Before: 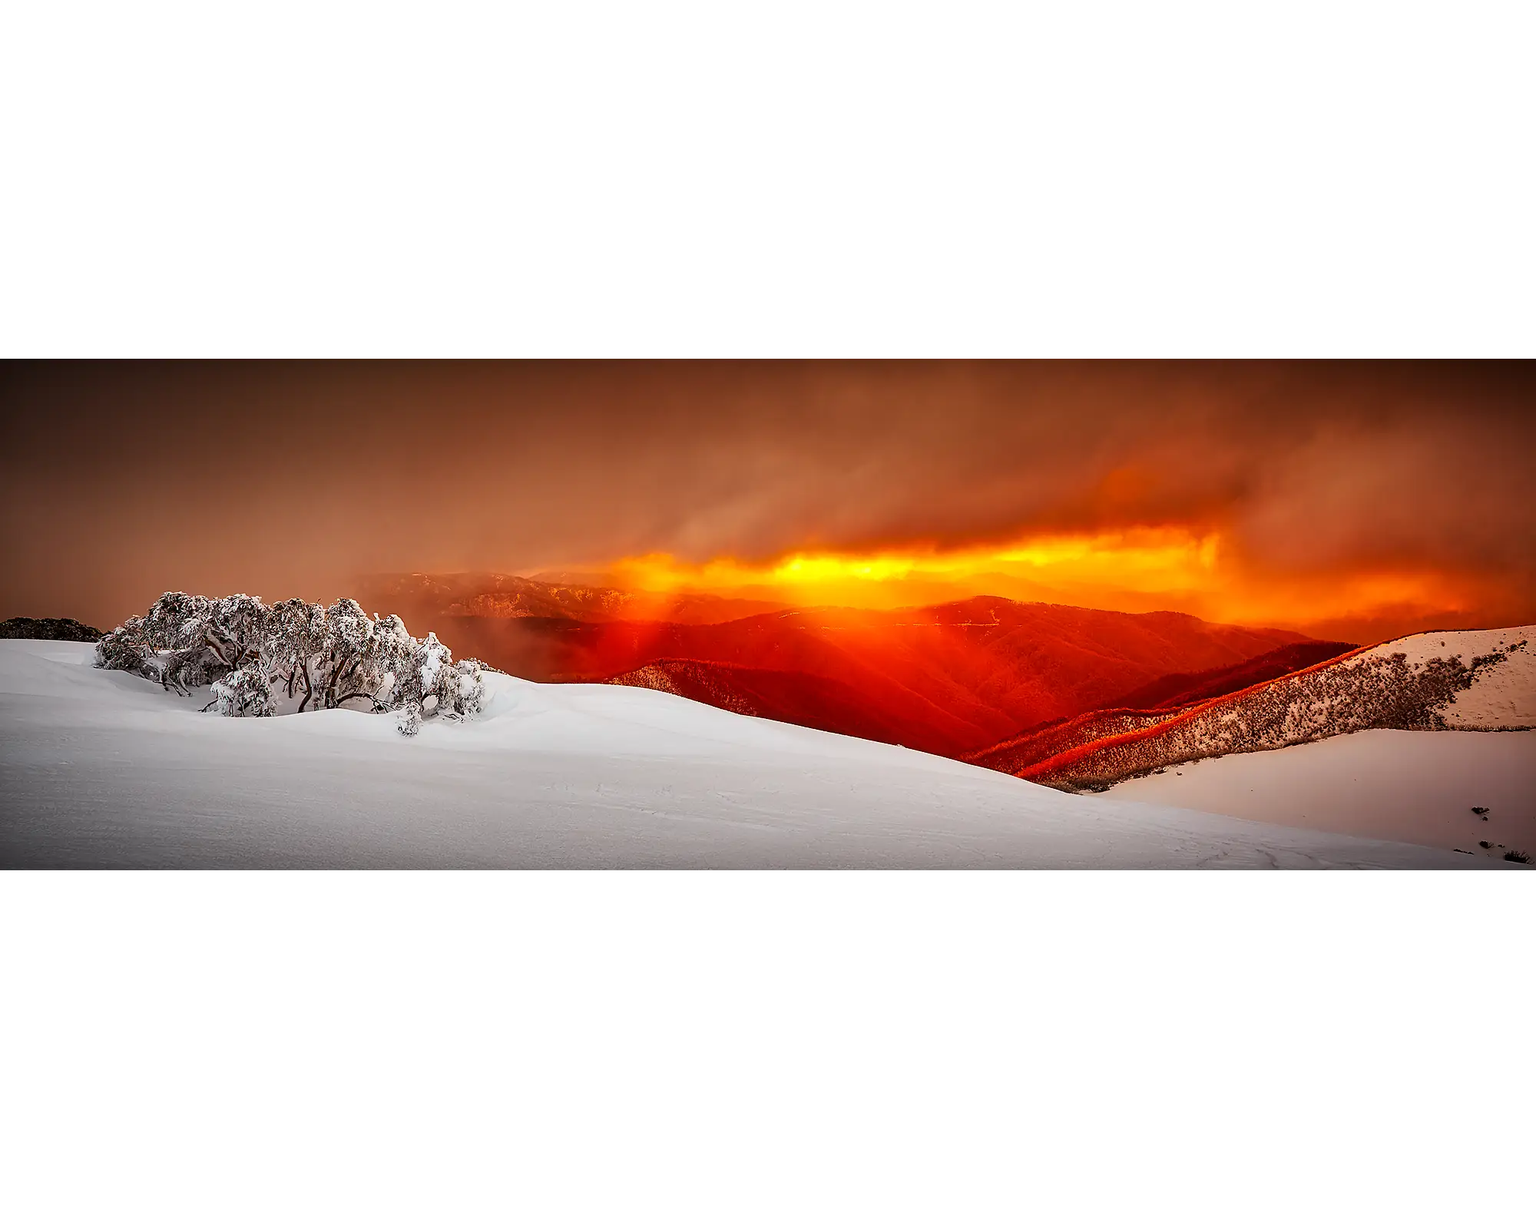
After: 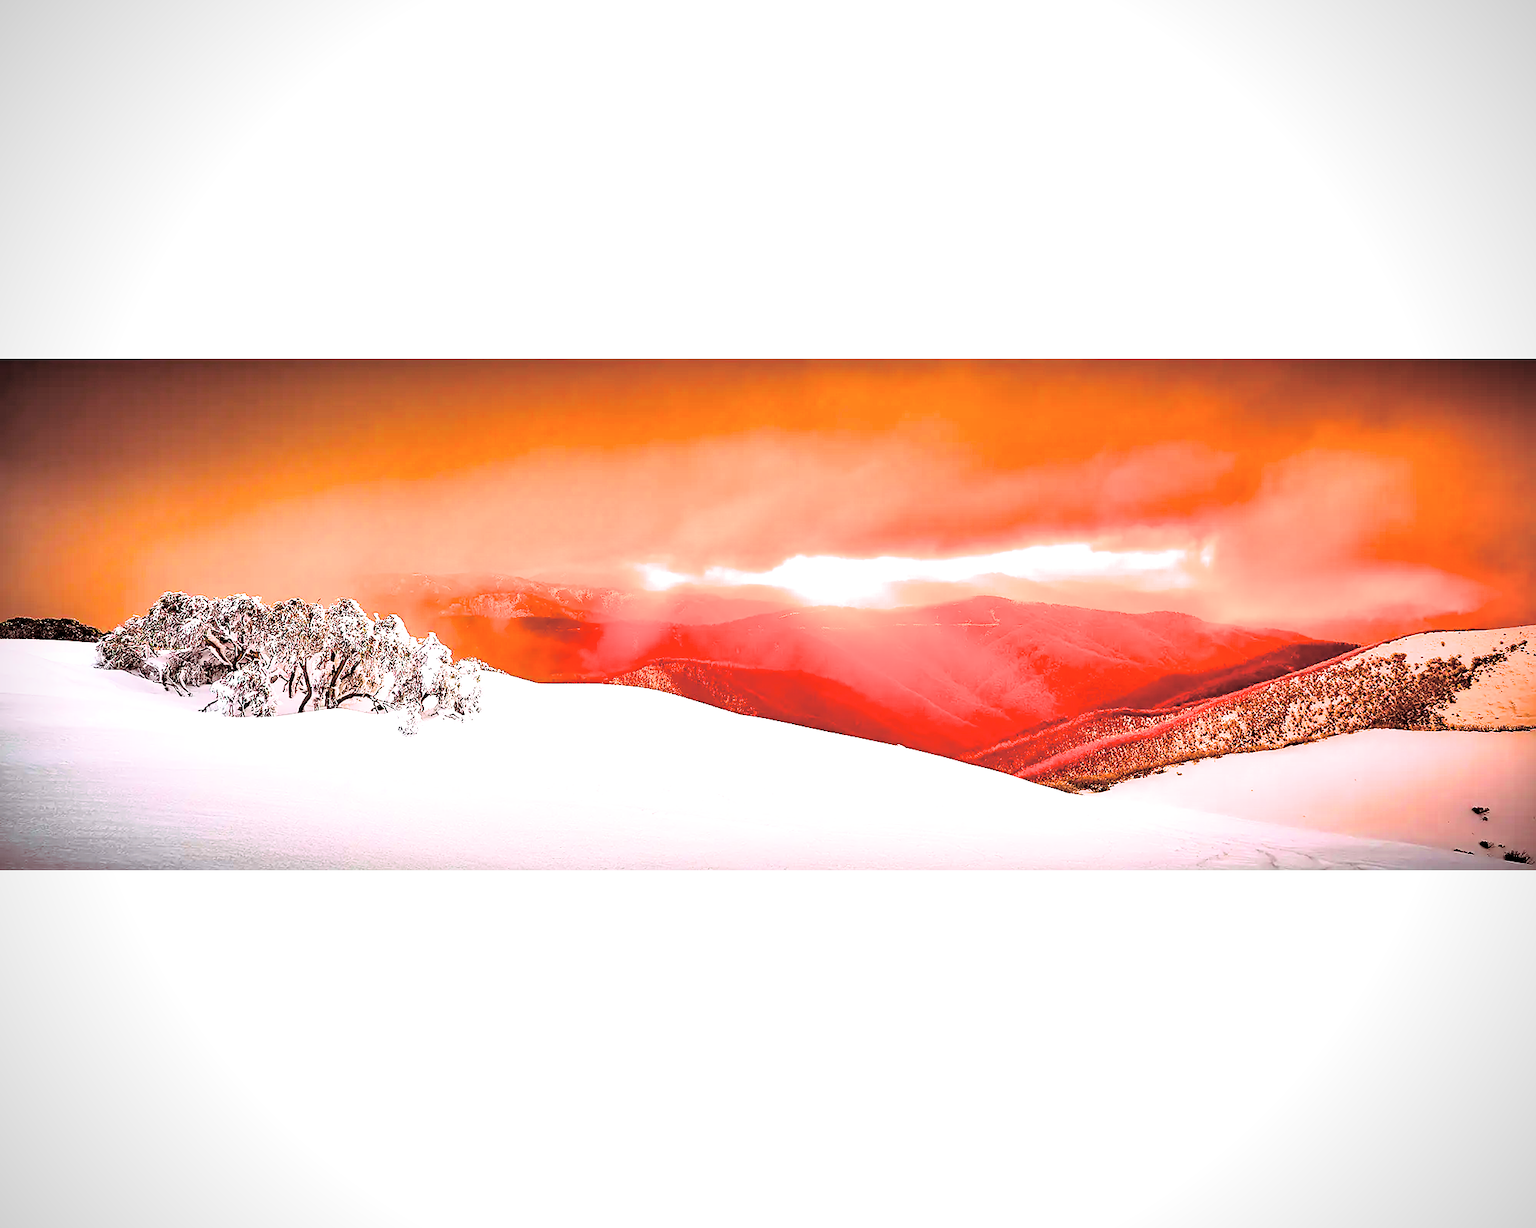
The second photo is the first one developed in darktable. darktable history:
haze removal: strength 0.29, distance 0.25, compatibility mode true, adaptive false
tone equalizer: on, module defaults
color balance rgb: perceptual saturation grading › global saturation 25%, perceptual brilliance grading › global brilliance 35%, perceptual brilliance grading › highlights 50%, perceptual brilliance grading › mid-tones 60%, perceptual brilliance grading › shadows 35%, global vibrance 20%
filmic rgb: black relative exposure -7.65 EV, white relative exposure 4.56 EV, hardness 3.61, color science v6 (2022)
contrast brightness saturation: brightness 0.15
local contrast: highlights 100%, shadows 100%, detail 120%, midtone range 0.2
split-toning: highlights › hue 298.8°, highlights › saturation 0.73, compress 41.76%
vignetting: fall-off start 91.19%
